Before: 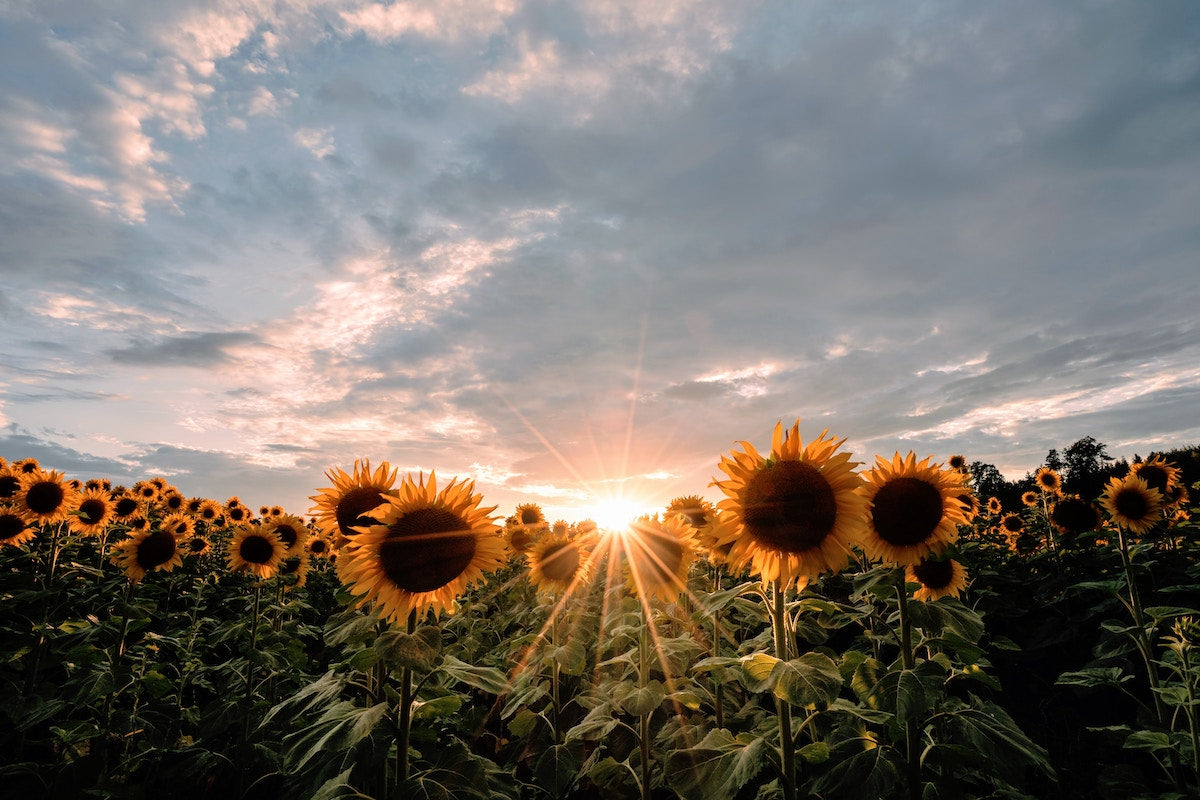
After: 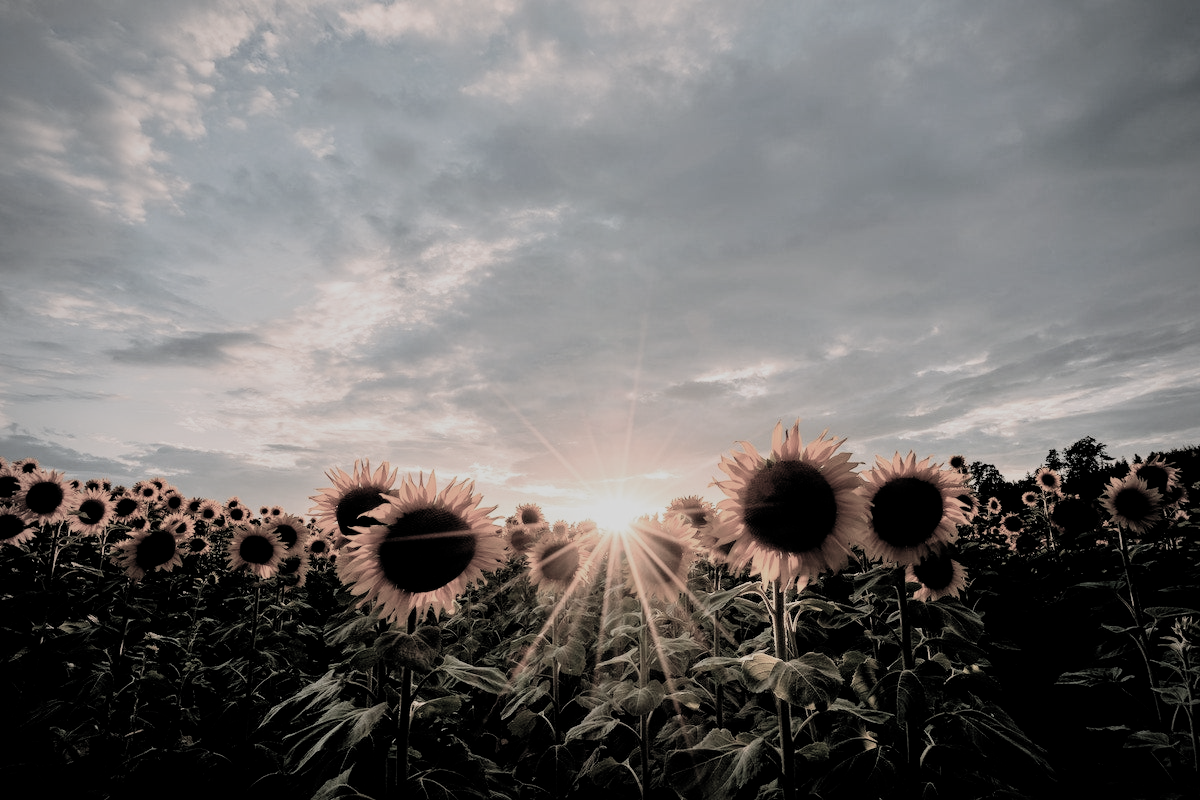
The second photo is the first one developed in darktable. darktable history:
filmic rgb: black relative exposure -5.07 EV, white relative exposure 3.98 EV, threshold 3 EV, hardness 2.89, contrast 1.189, highlights saturation mix -29.82%, preserve chrominance RGB euclidean norm, color science v5 (2021), iterations of high-quality reconstruction 10, contrast in shadows safe, contrast in highlights safe, enable highlight reconstruction true
vignetting: on, module defaults
